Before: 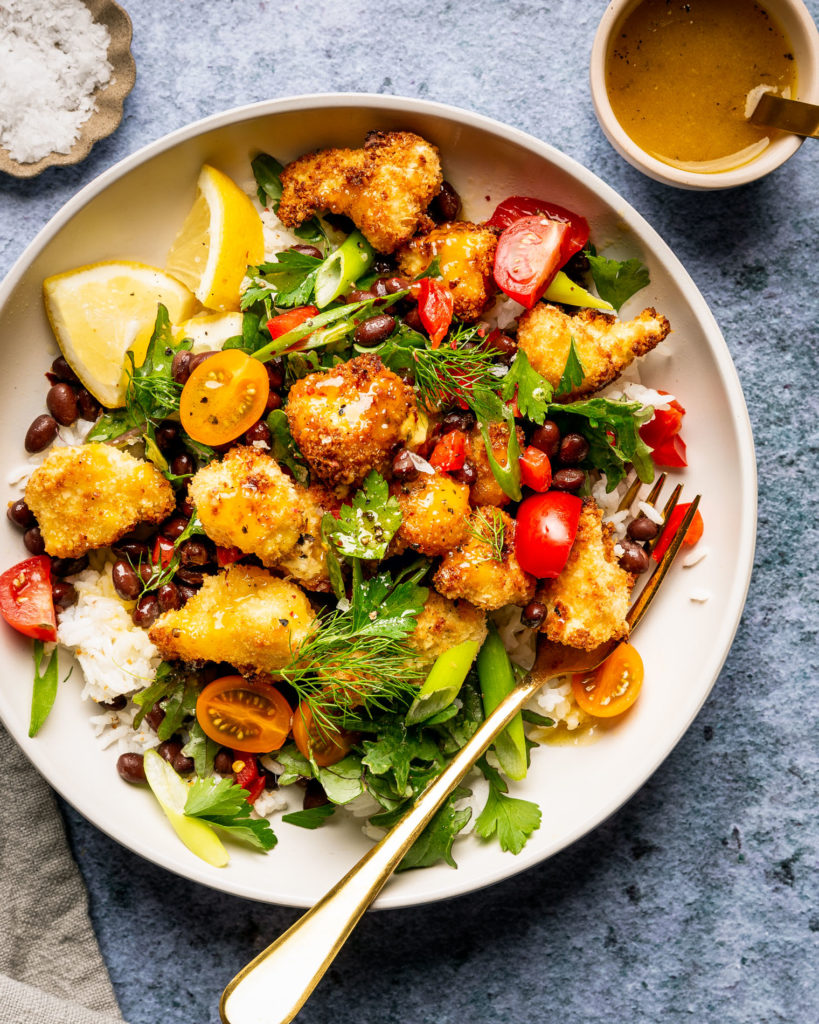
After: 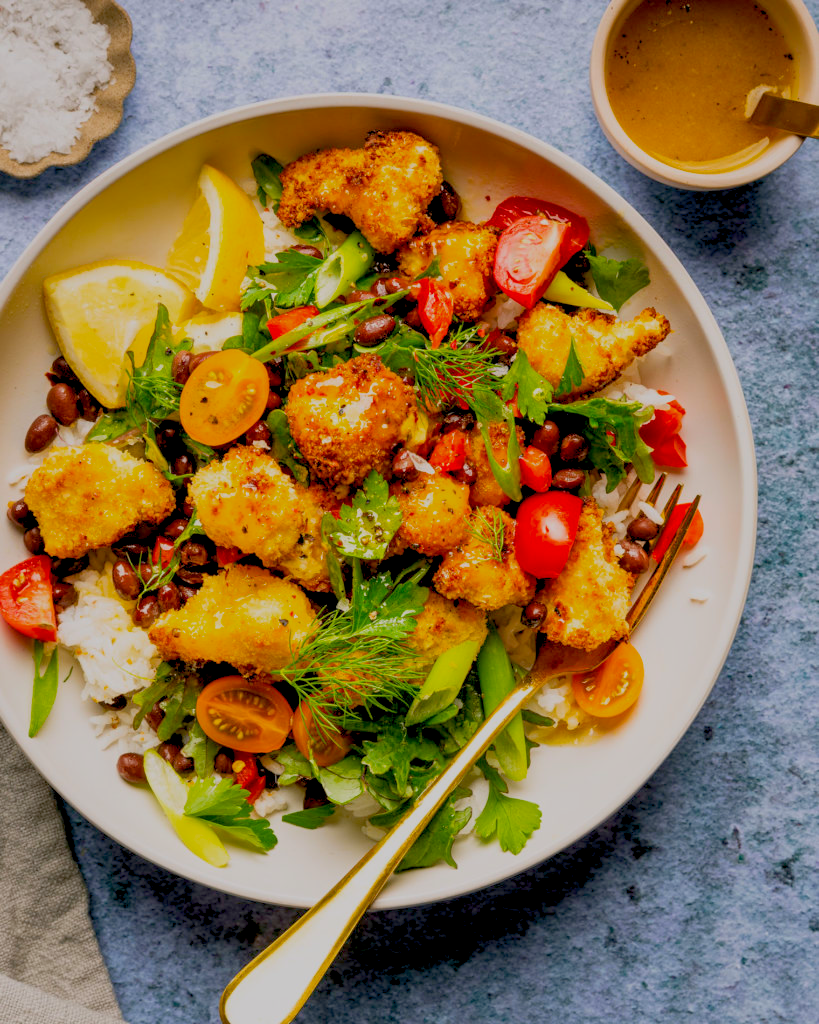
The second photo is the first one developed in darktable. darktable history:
color balance rgb: highlights gain › chroma 0.138%, highlights gain › hue 332.62°, global offset › luminance -0.508%, perceptual saturation grading › global saturation 29.909%, contrast -29.416%
exposure: exposure -0.042 EV, compensate highlight preservation false
